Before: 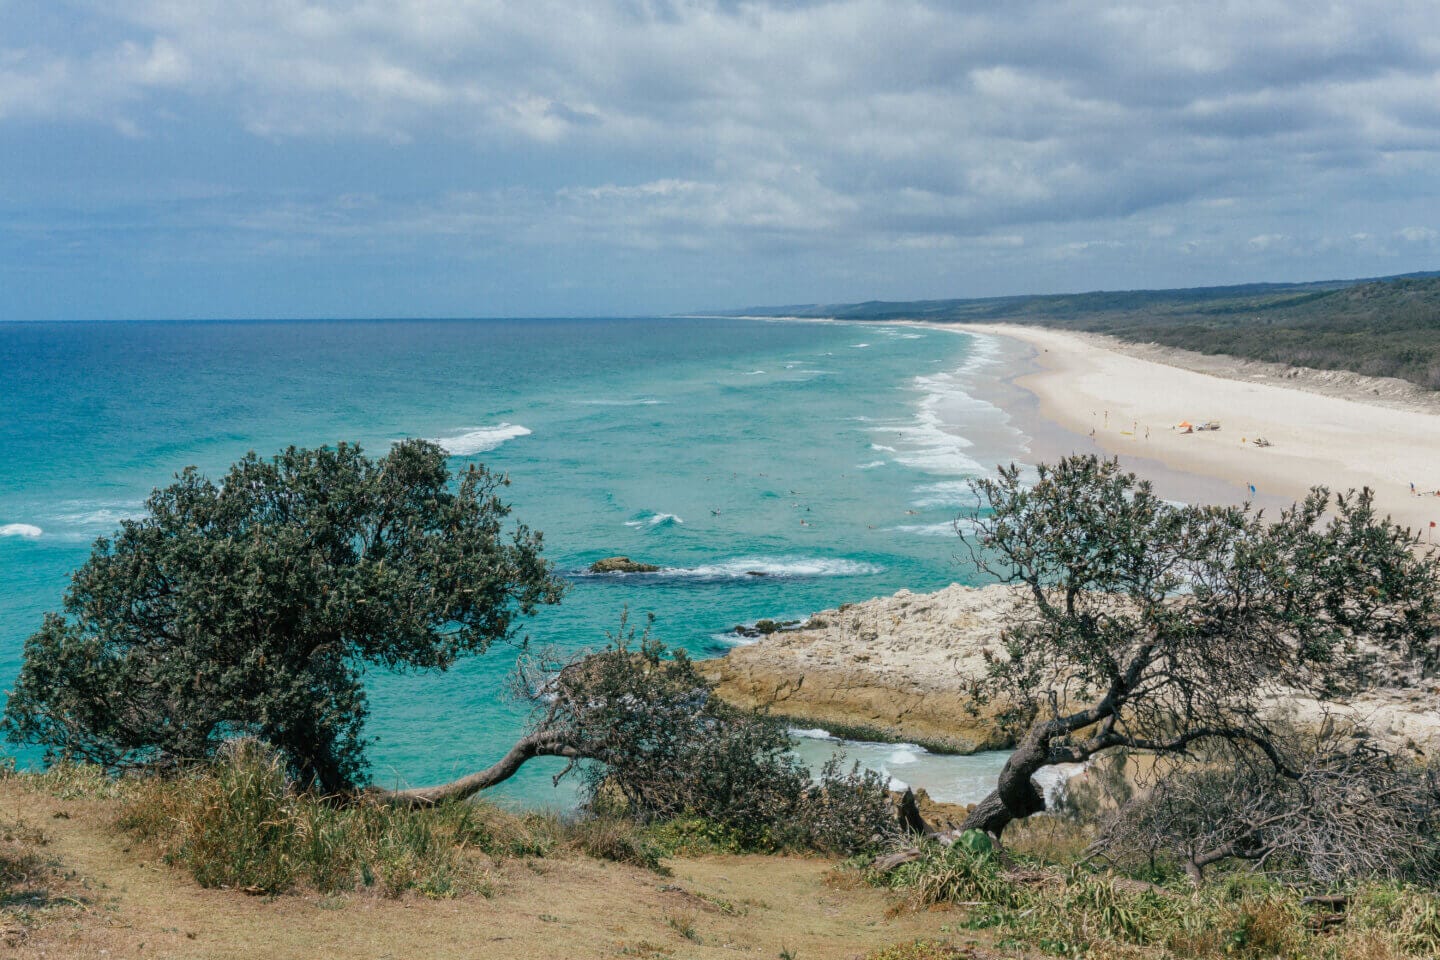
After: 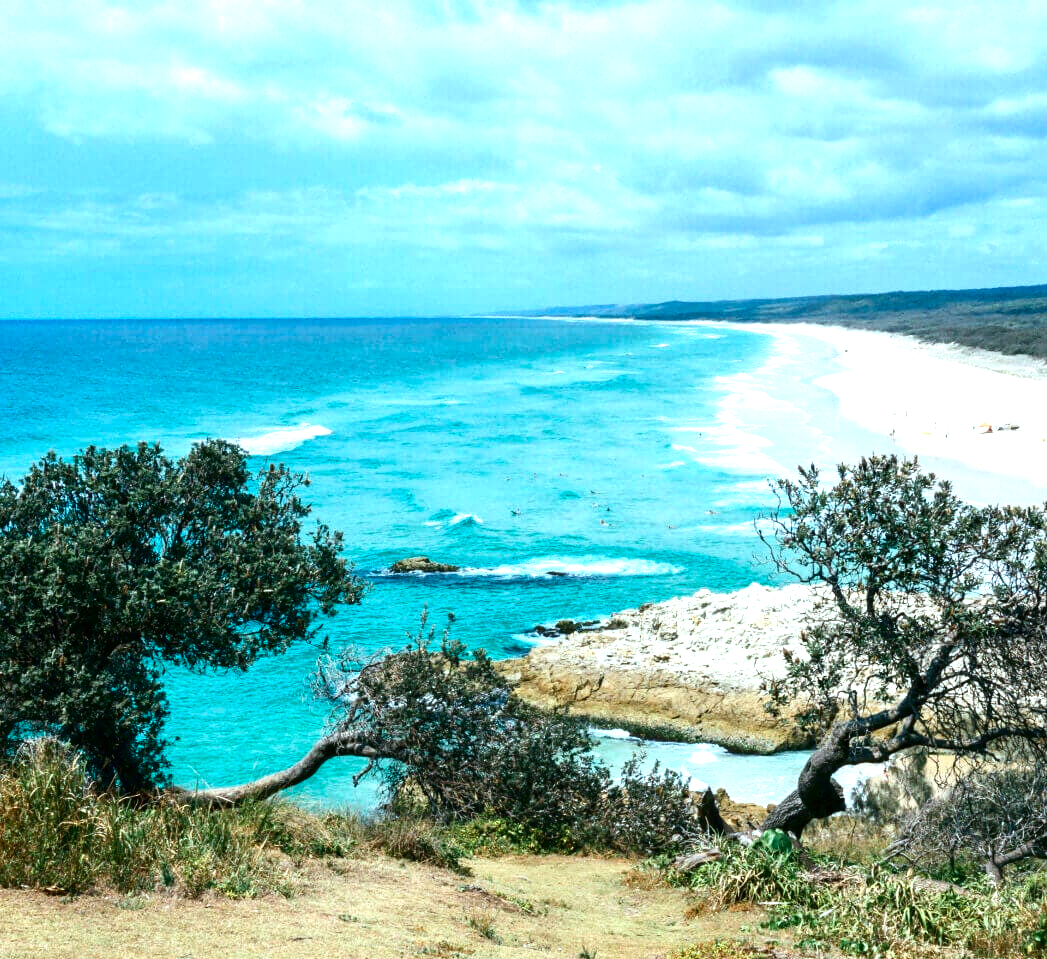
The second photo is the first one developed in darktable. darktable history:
crop: left 13.916%, top 0%, right 13.352%
color correction: highlights a* -10.26, highlights b* -9.75
contrast brightness saturation: contrast 0.132, brightness -0.237, saturation 0.149
exposure: black level correction 0, exposure 1.2 EV, compensate highlight preservation false
